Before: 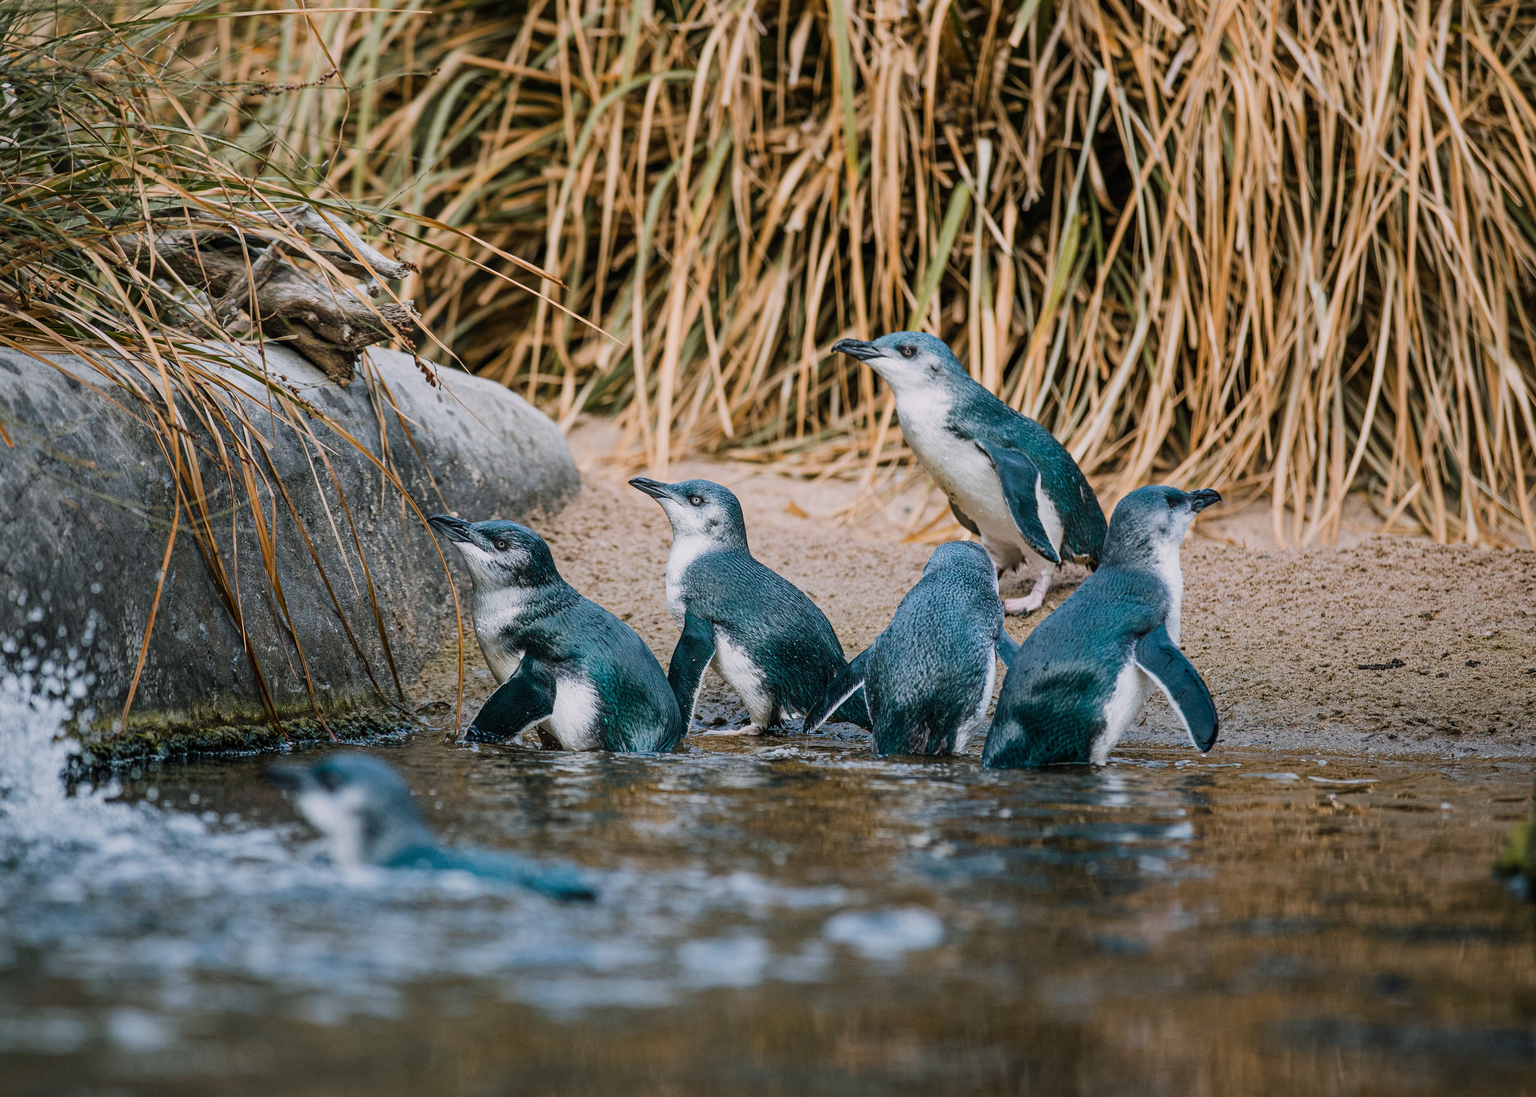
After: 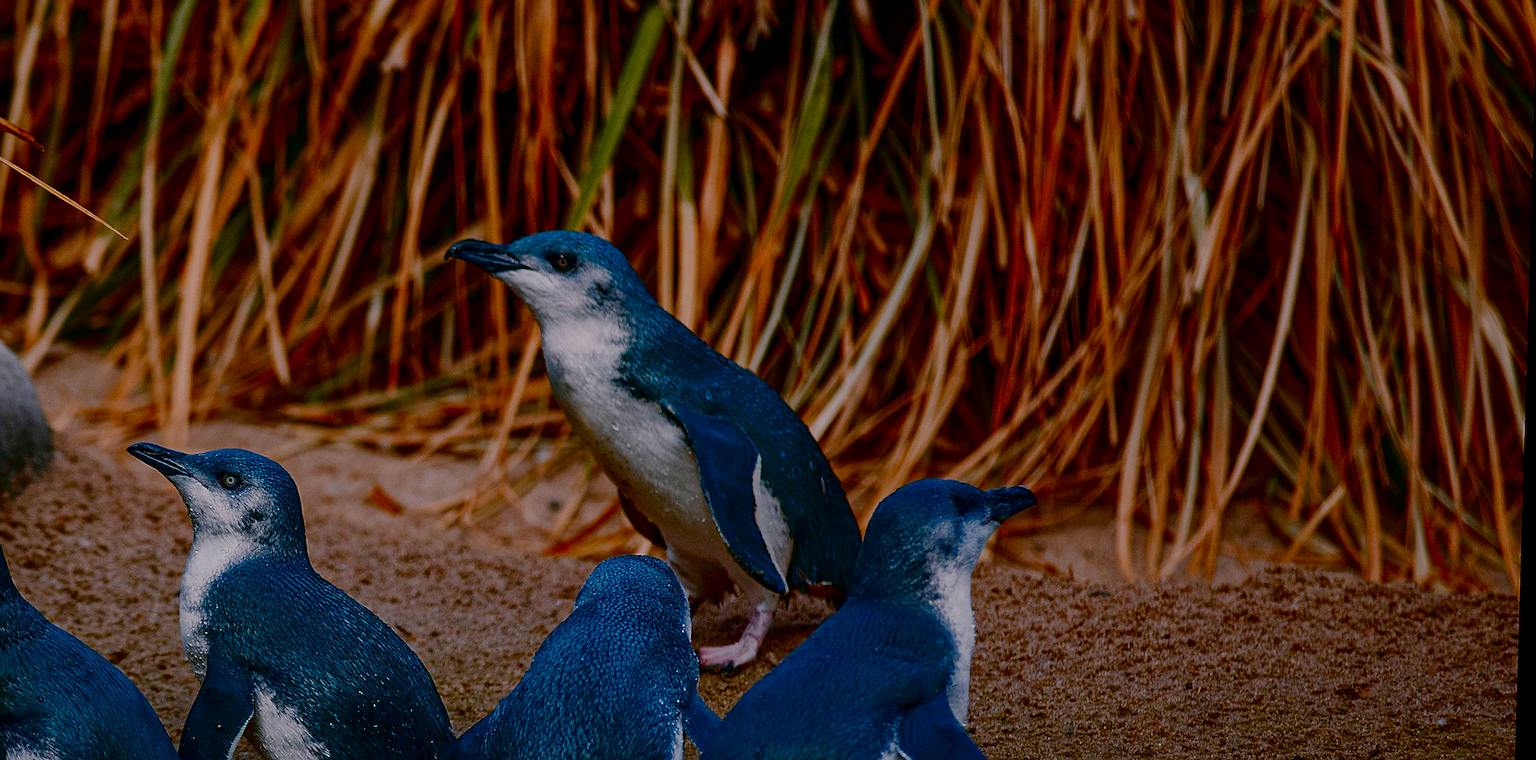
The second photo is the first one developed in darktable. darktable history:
crop: left 36.005%, top 18.293%, right 0.31%, bottom 38.444%
exposure: exposure 0.02 EV, compensate highlight preservation false
sharpen: on, module defaults
contrast brightness saturation: brightness -1, saturation 1
rotate and perspective: rotation 1.72°, automatic cropping off
